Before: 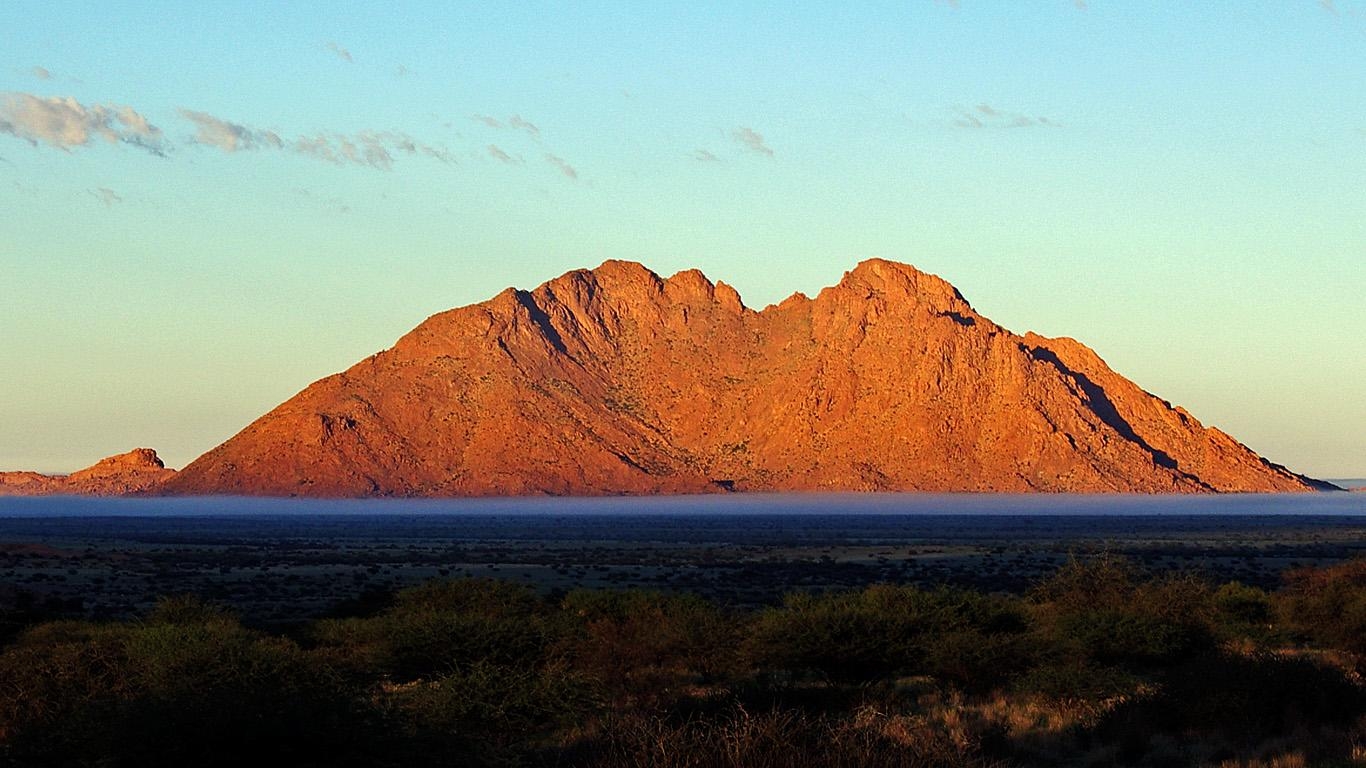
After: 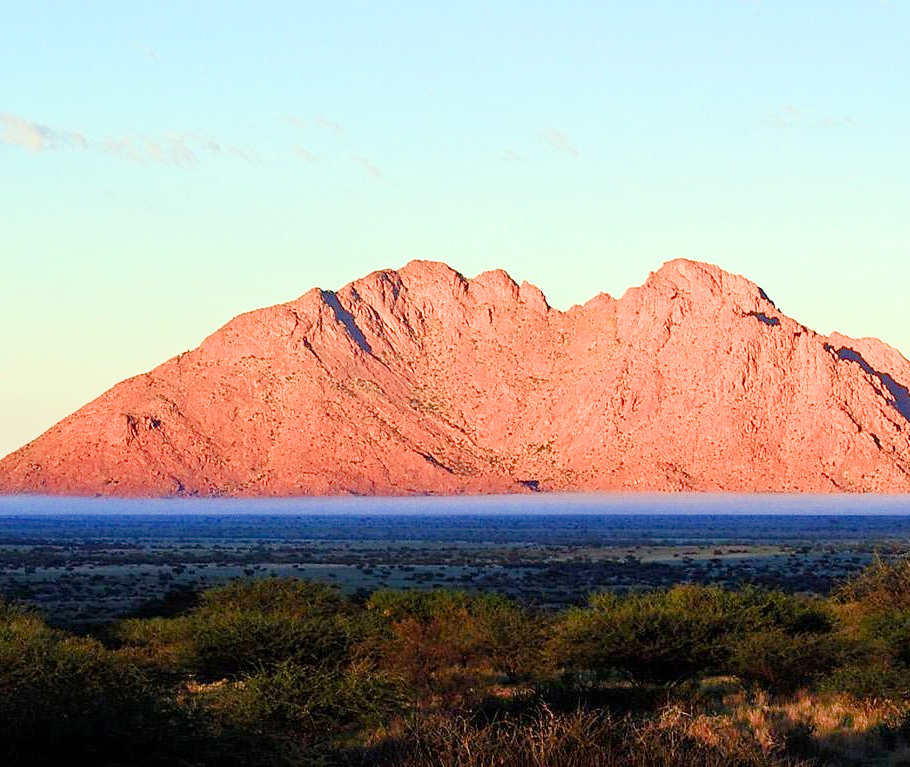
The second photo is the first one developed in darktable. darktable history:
exposure: black level correction 0, exposure 1.975 EV, compensate exposure bias true, compensate highlight preservation false
filmic rgb: black relative exposure -8.42 EV, white relative exposure 4.68 EV, hardness 3.82, color science v6 (2022)
color balance rgb: shadows lift › chroma 1%, shadows lift › hue 113°, highlights gain › chroma 0.2%, highlights gain › hue 333°, perceptual saturation grading › global saturation 20%, perceptual saturation grading › highlights -50%, perceptual saturation grading › shadows 25%, contrast -10%
crop and rotate: left 14.292%, right 19.041%
